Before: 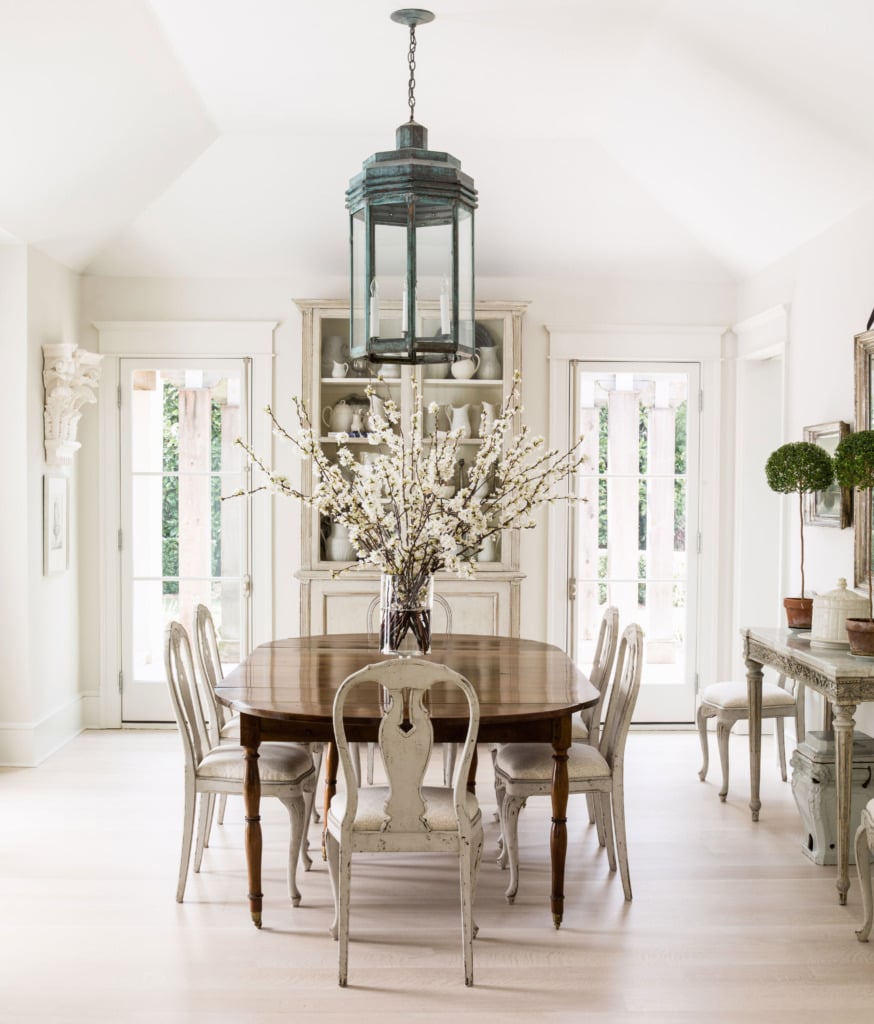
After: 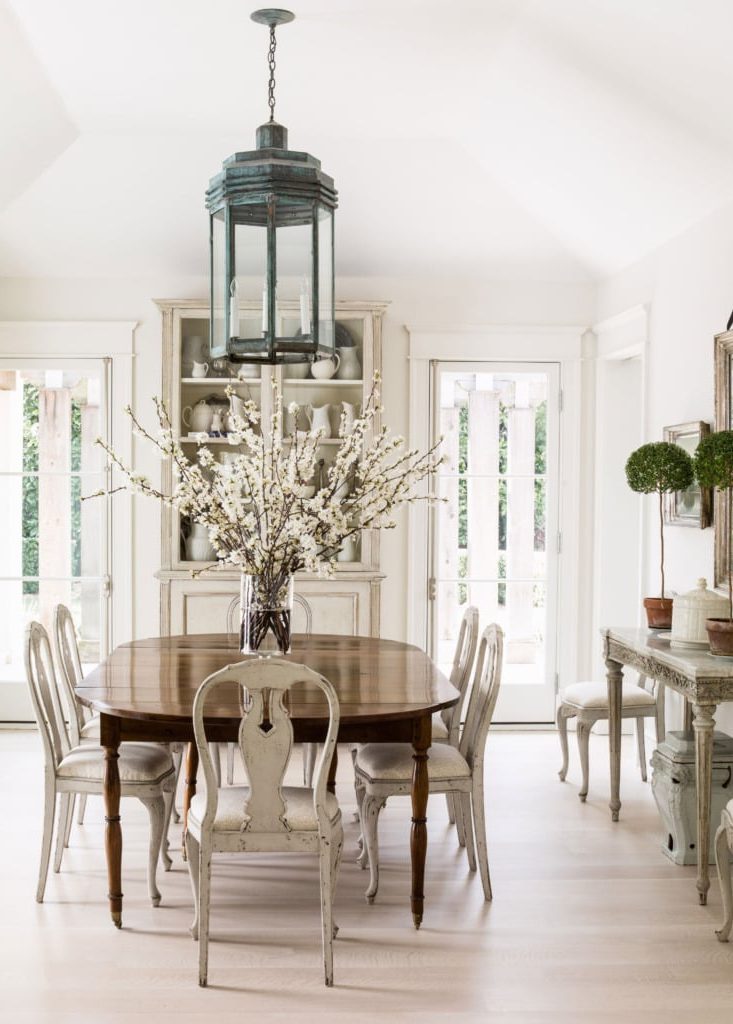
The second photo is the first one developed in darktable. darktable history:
crop: left 16.067%
